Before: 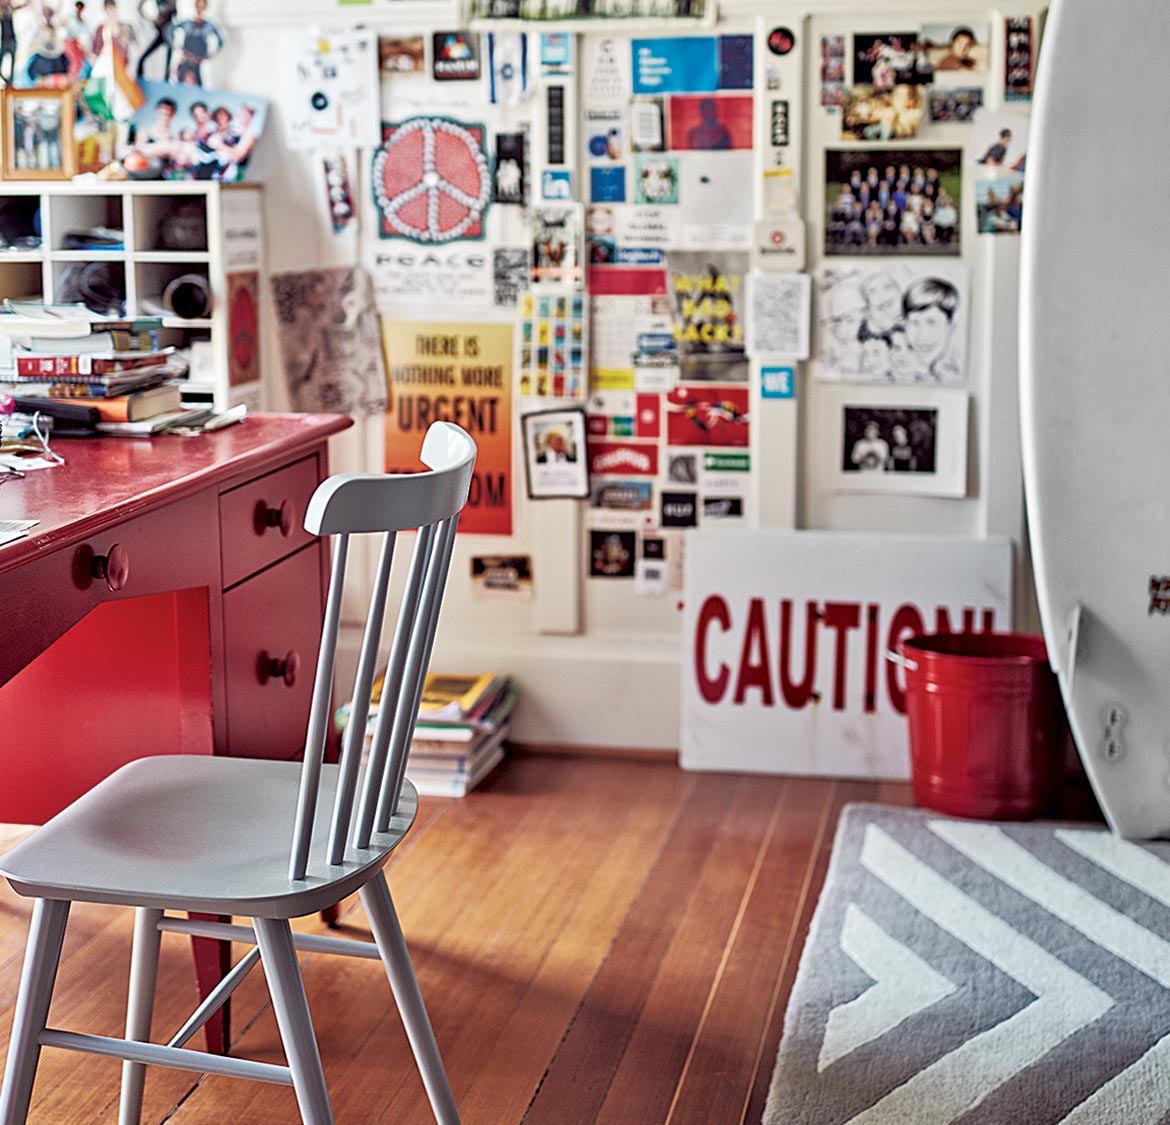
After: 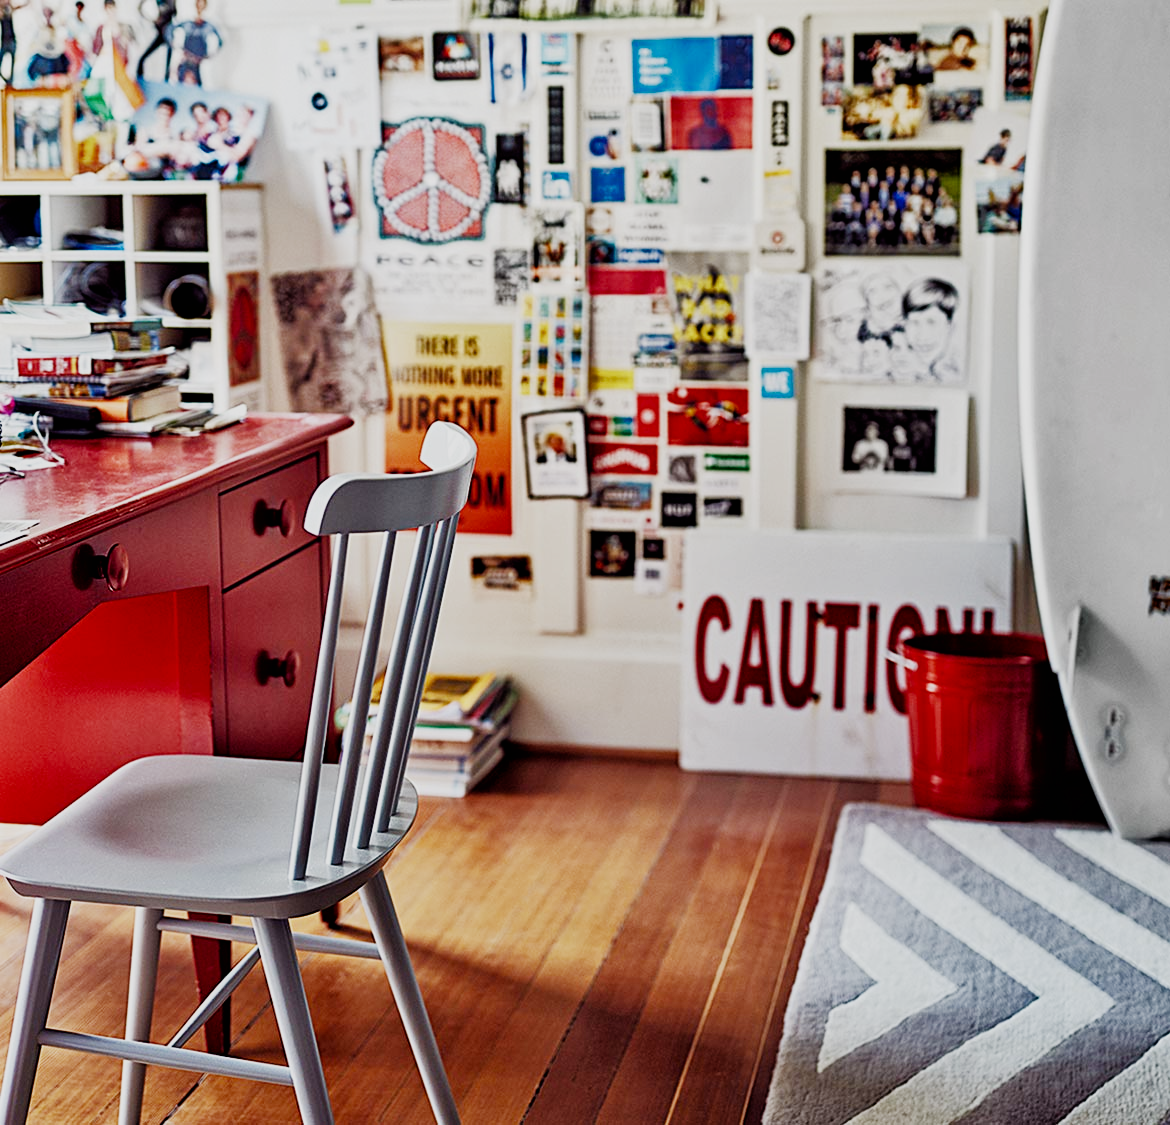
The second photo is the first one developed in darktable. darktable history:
color contrast: green-magenta contrast 0.81
sigmoid: contrast 1.7, skew -0.2, preserve hue 0%, red attenuation 0.1, red rotation 0.035, green attenuation 0.1, green rotation -0.017, blue attenuation 0.15, blue rotation -0.052, base primaries Rec2020
color balance rgb: perceptual saturation grading › global saturation 20%, perceptual saturation grading › highlights -25%, perceptual saturation grading › shadows 25%
